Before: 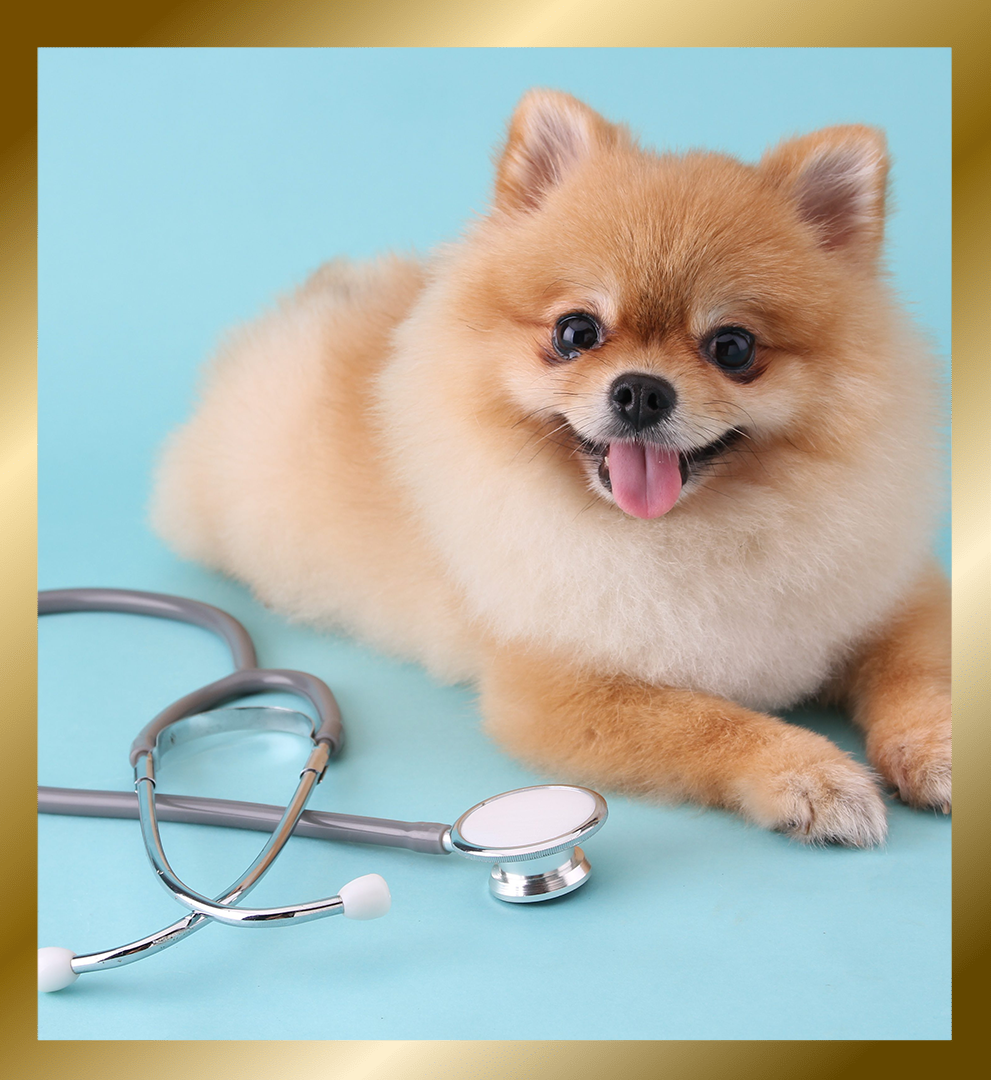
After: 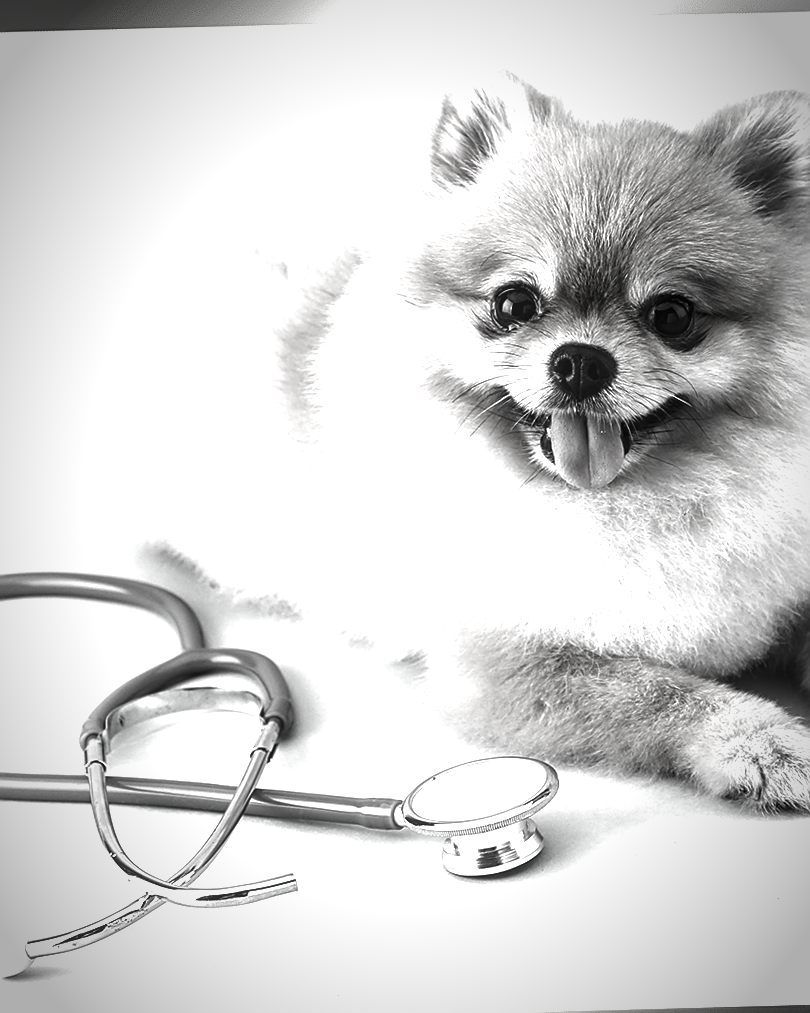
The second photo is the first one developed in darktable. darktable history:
vignetting: brightness -0.575, automatic ratio true
sharpen: on, module defaults
local contrast: on, module defaults
crop and rotate: angle 1.47°, left 4.445%, top 1.129%, right 11.473%, bottom 2.41%
contrast brightness saturation: contrast -0.031, brightness -0.589, saturation -0.99
exposure: black level correction 0, exposure 1.106 EV, compensate highlight preservation false
velvia: strength 24.72%
